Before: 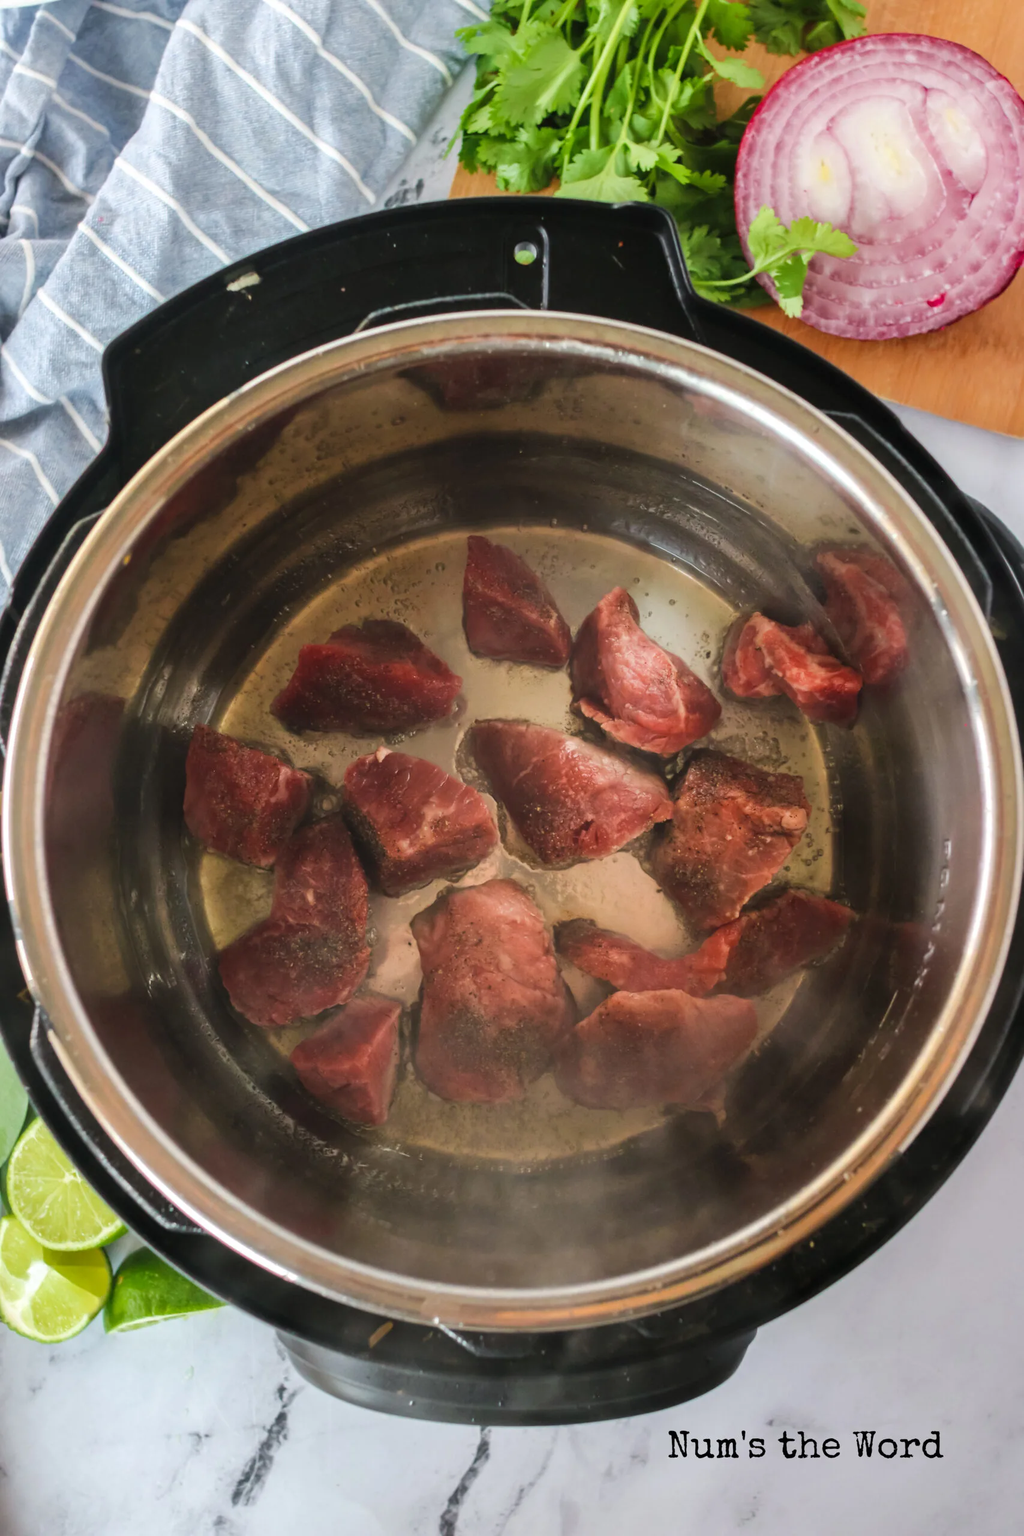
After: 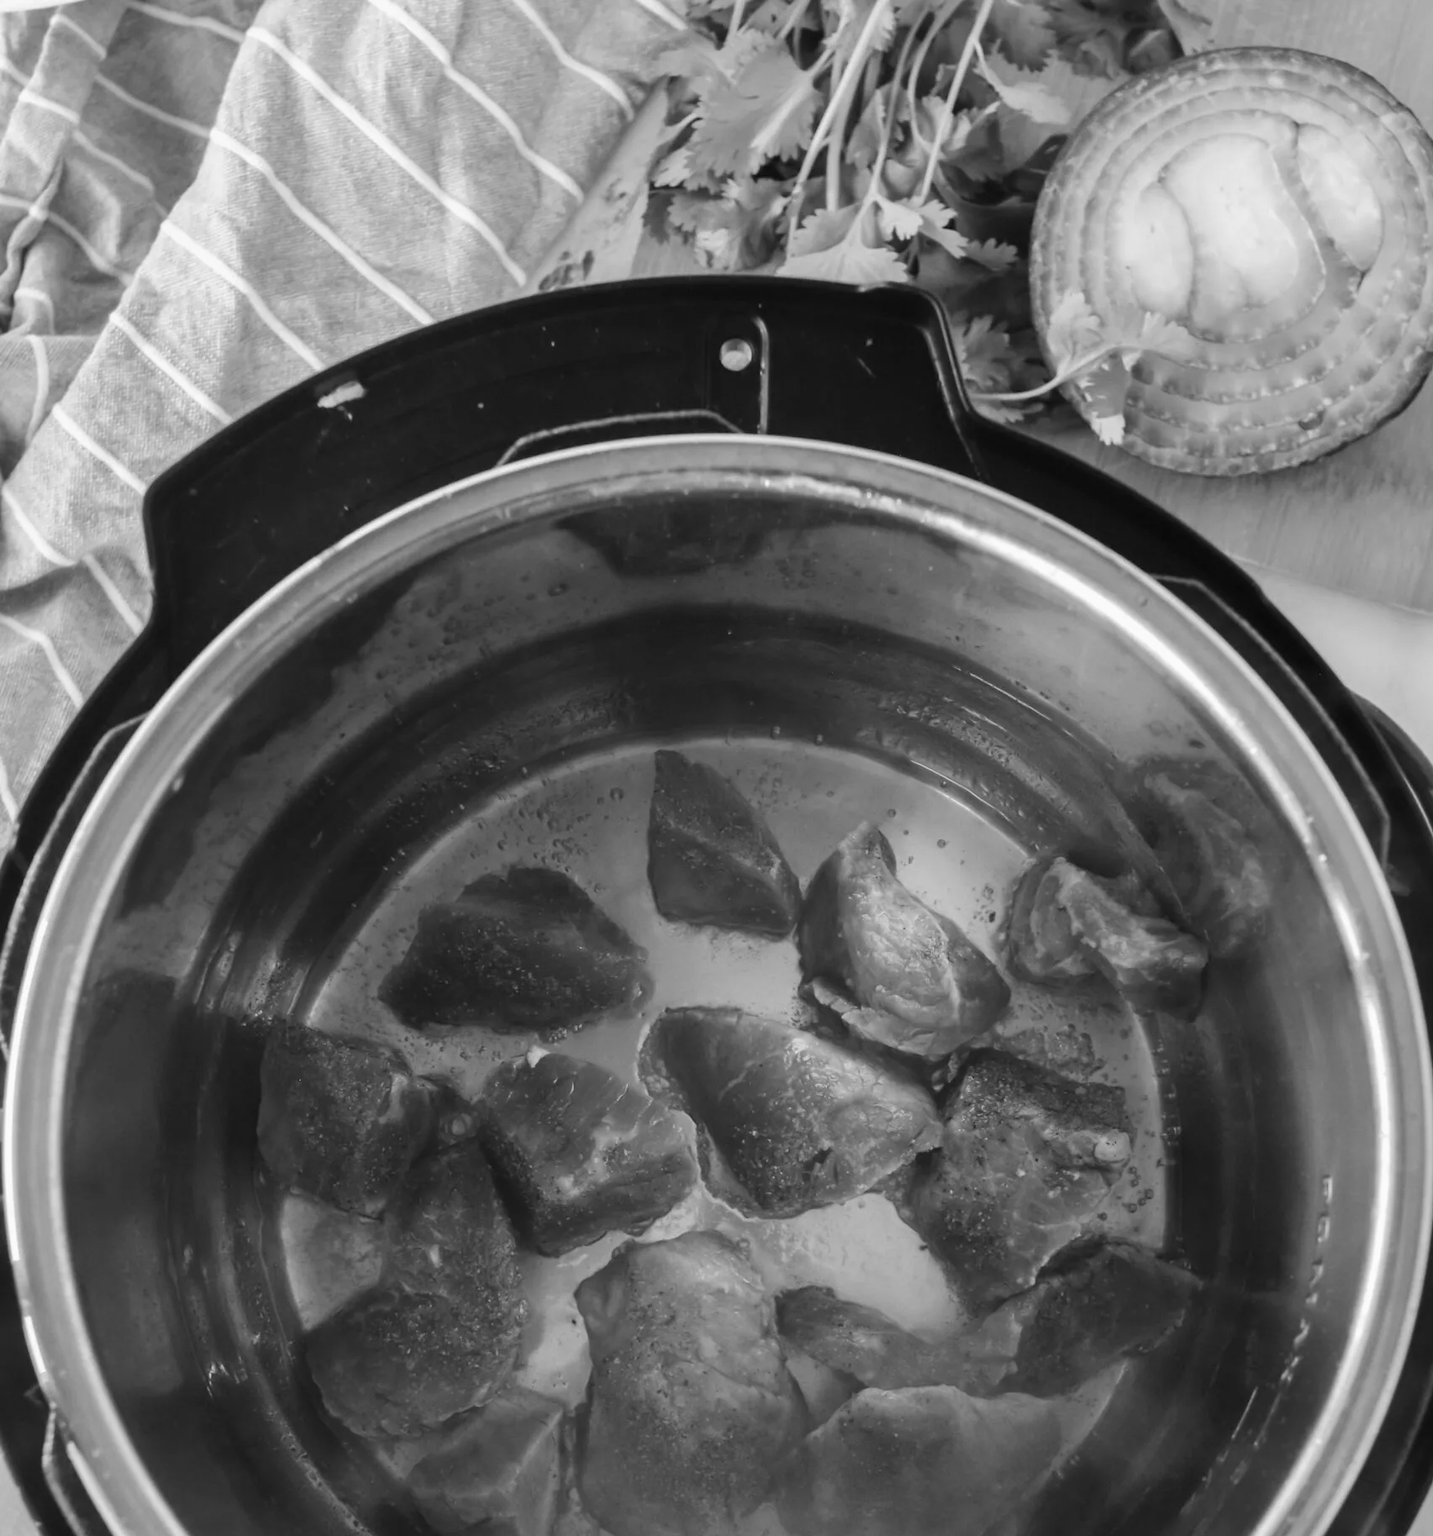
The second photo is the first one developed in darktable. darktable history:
crop: bottom 28.576%
monochrome: a 32, b 64, size 2.3
